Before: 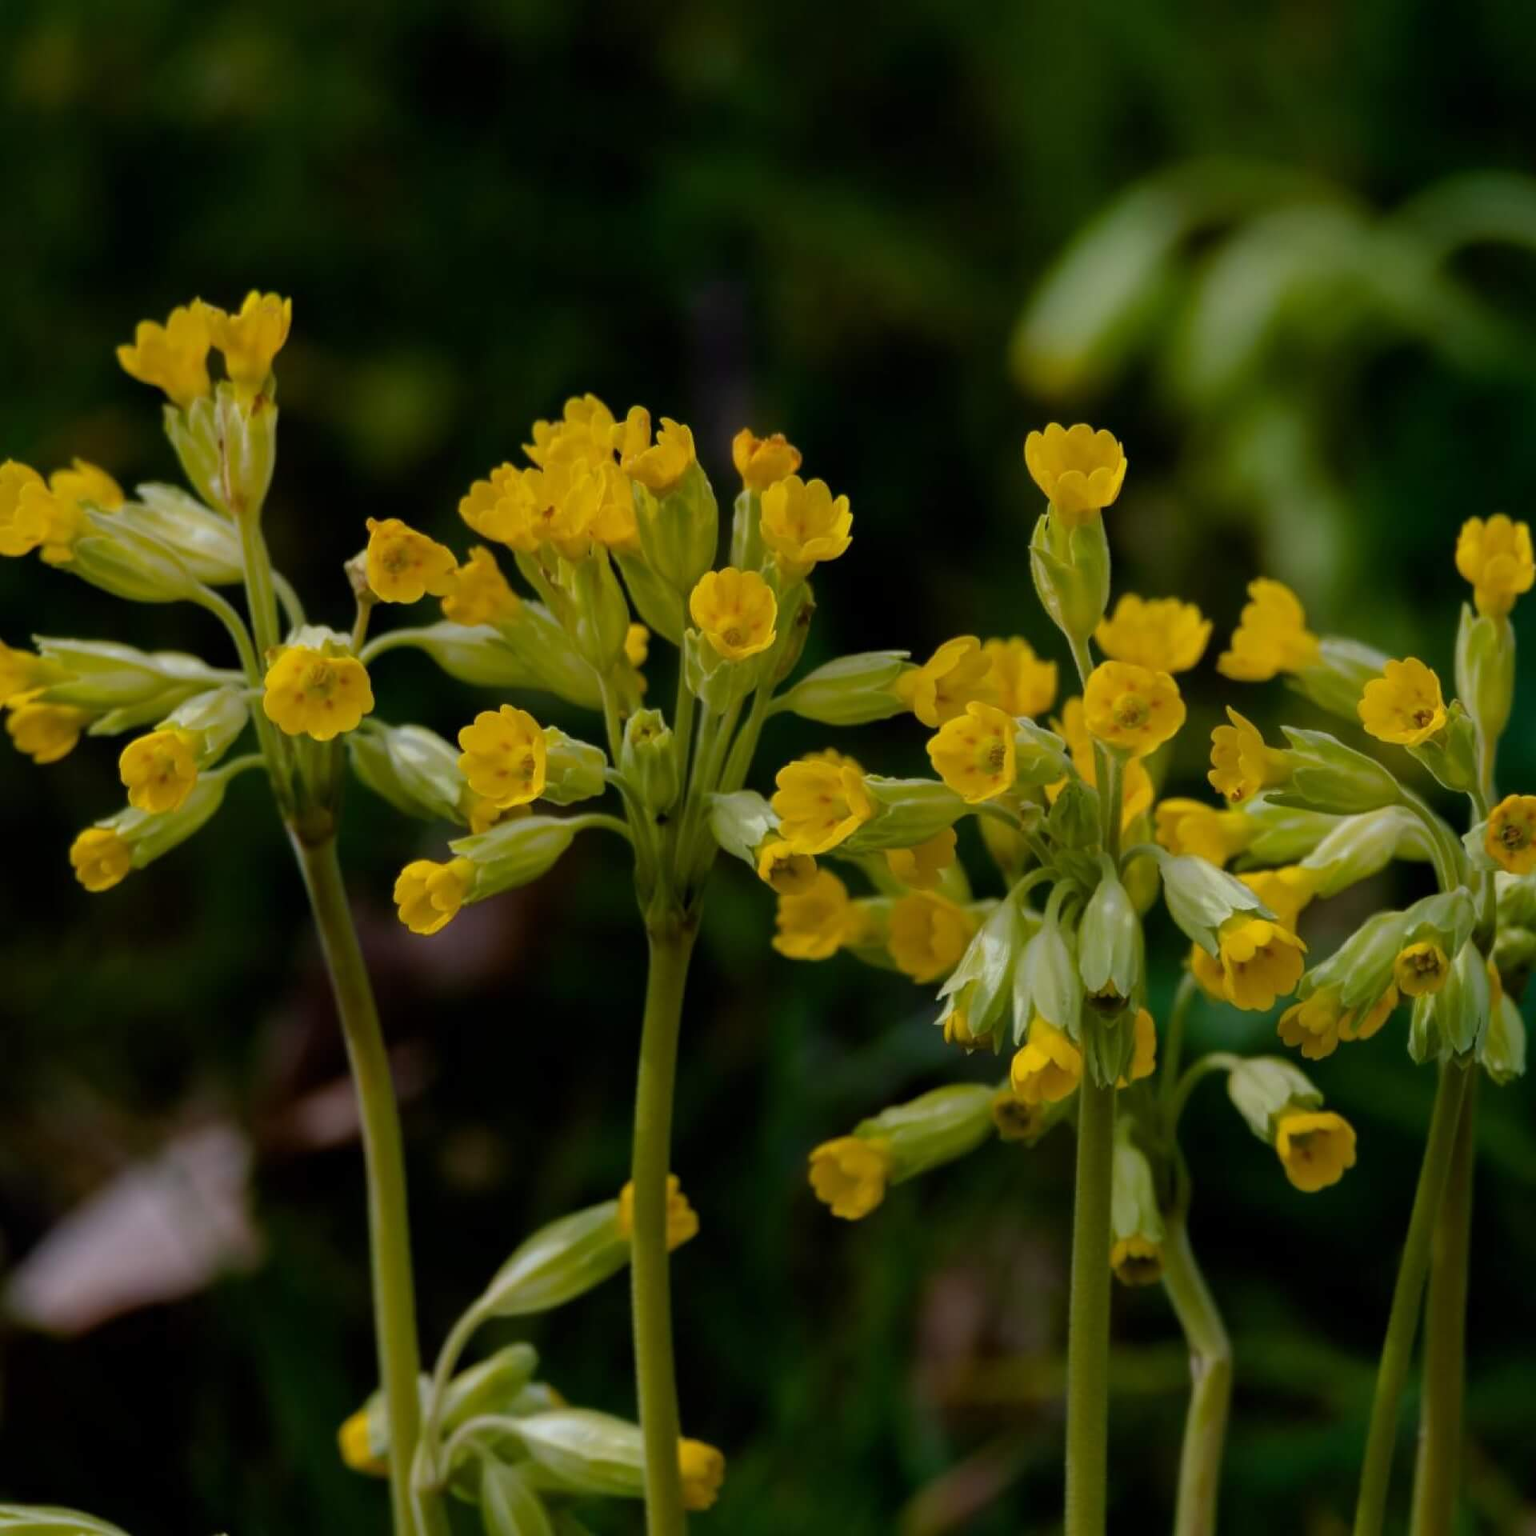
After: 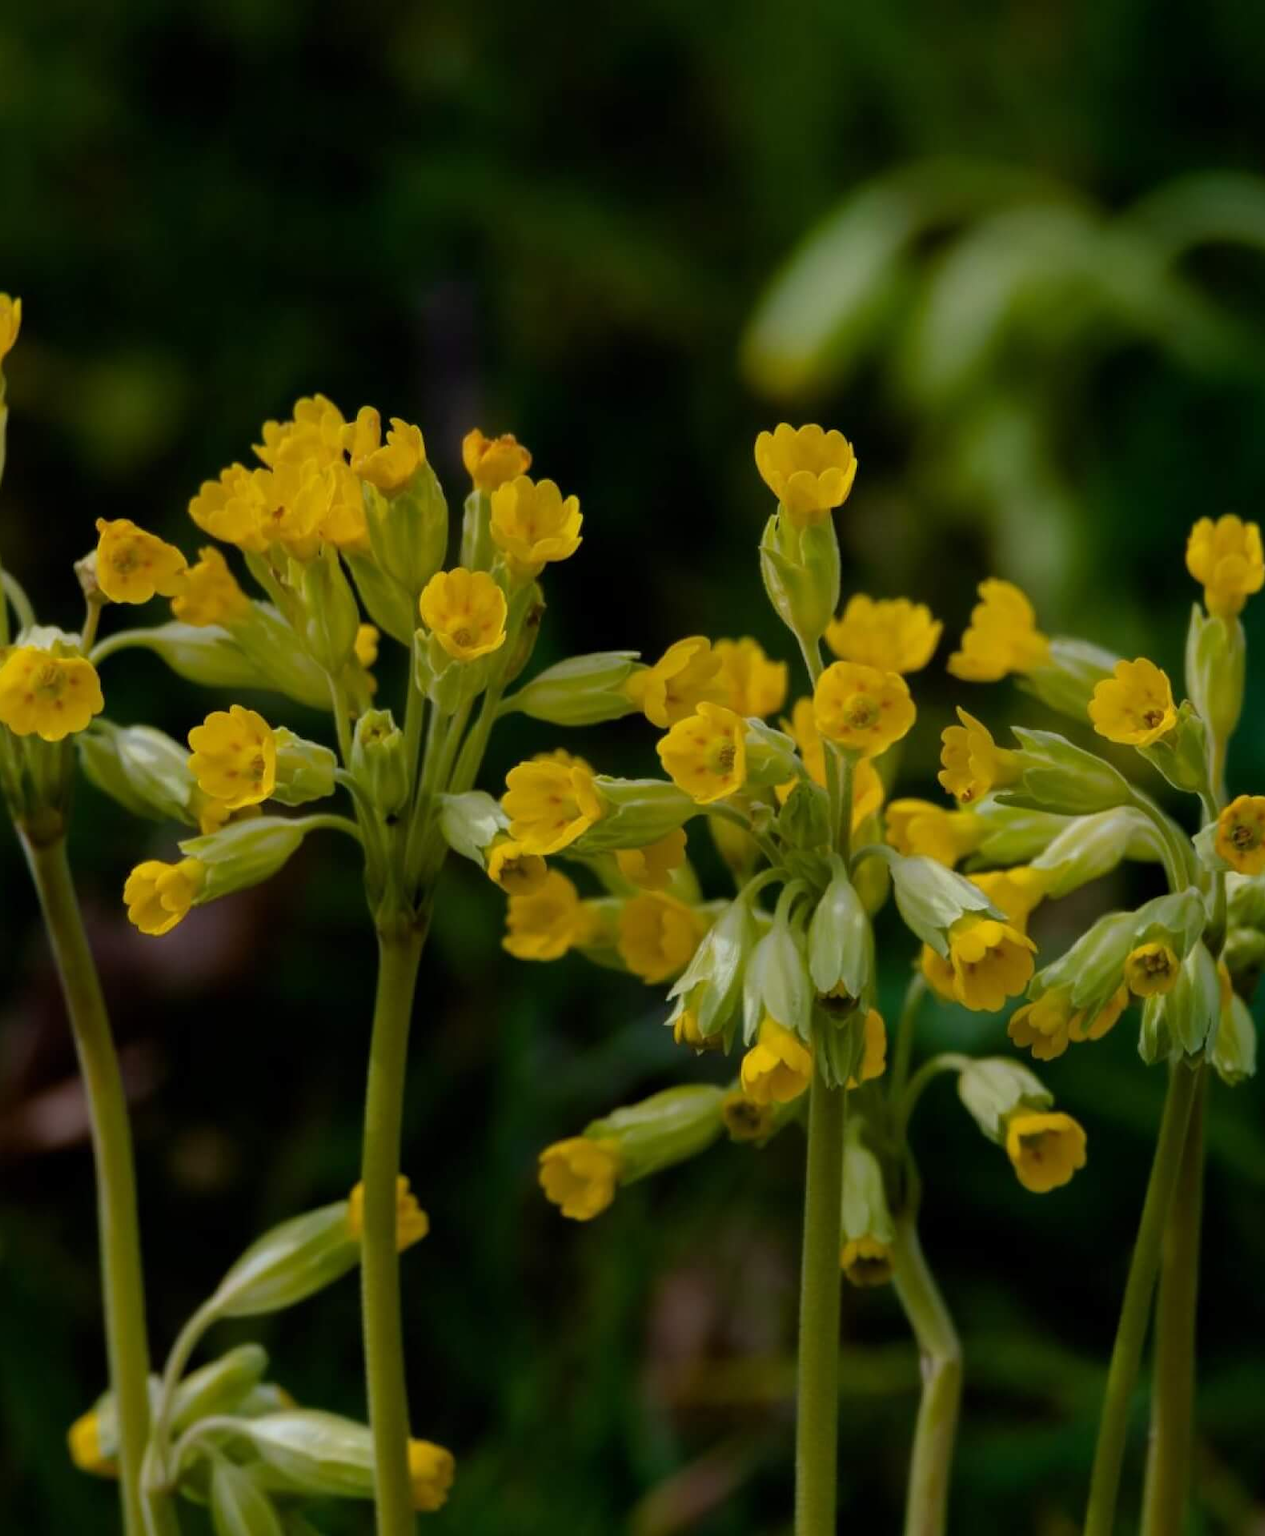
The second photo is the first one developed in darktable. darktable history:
crop: left 17.648%, bottom 0.036%
